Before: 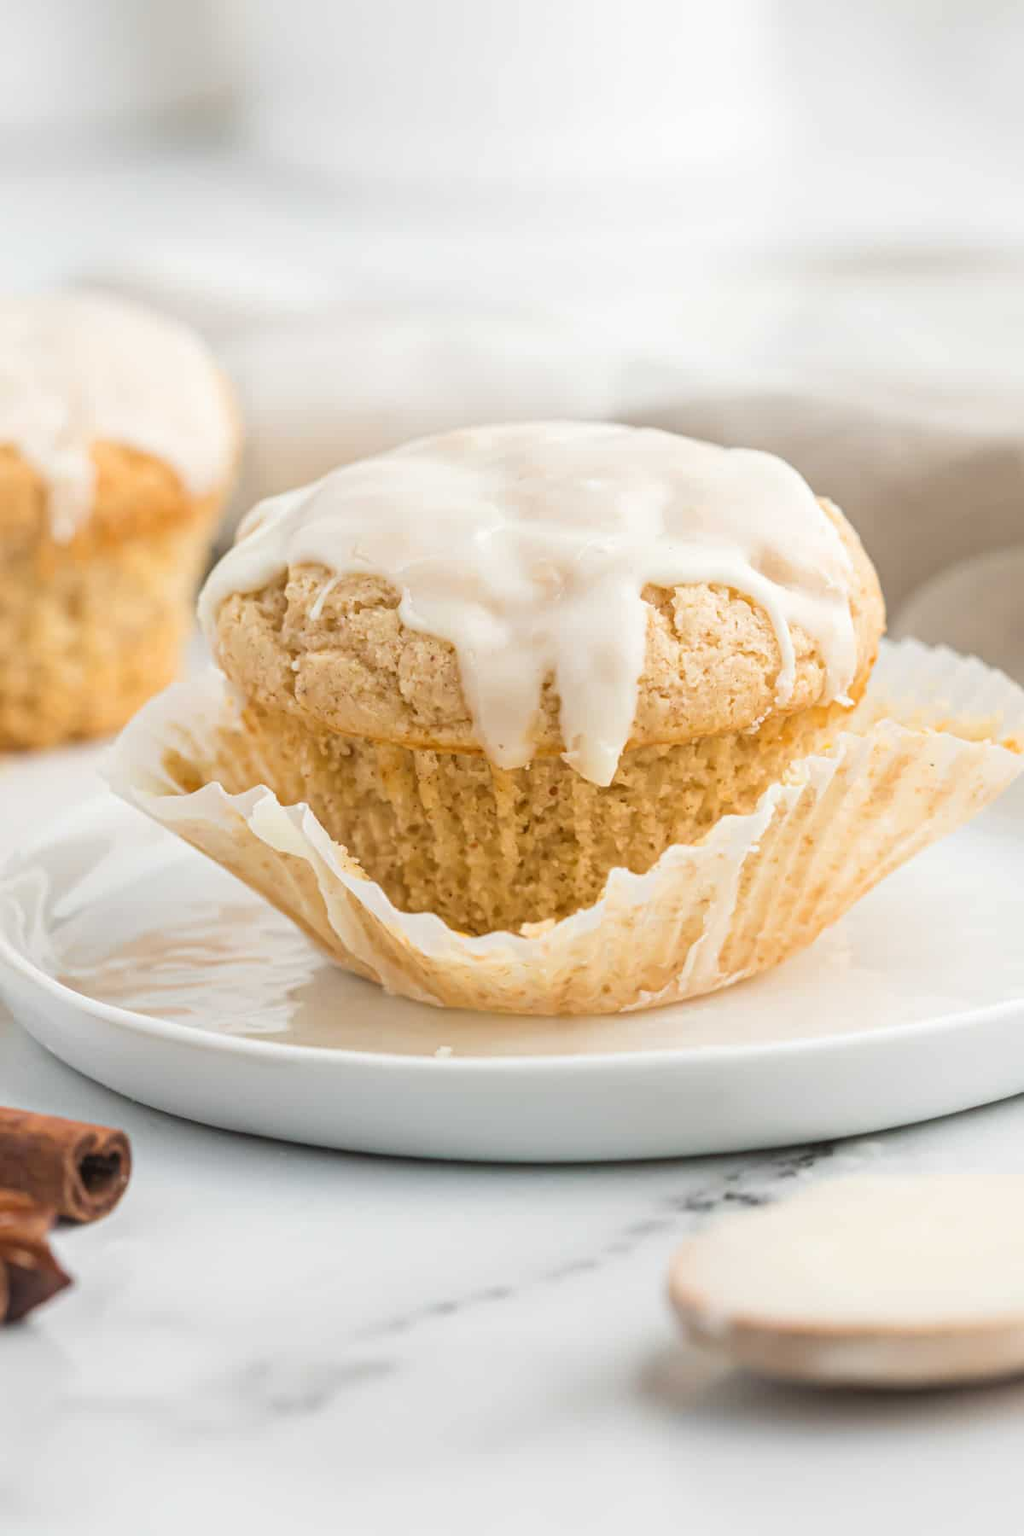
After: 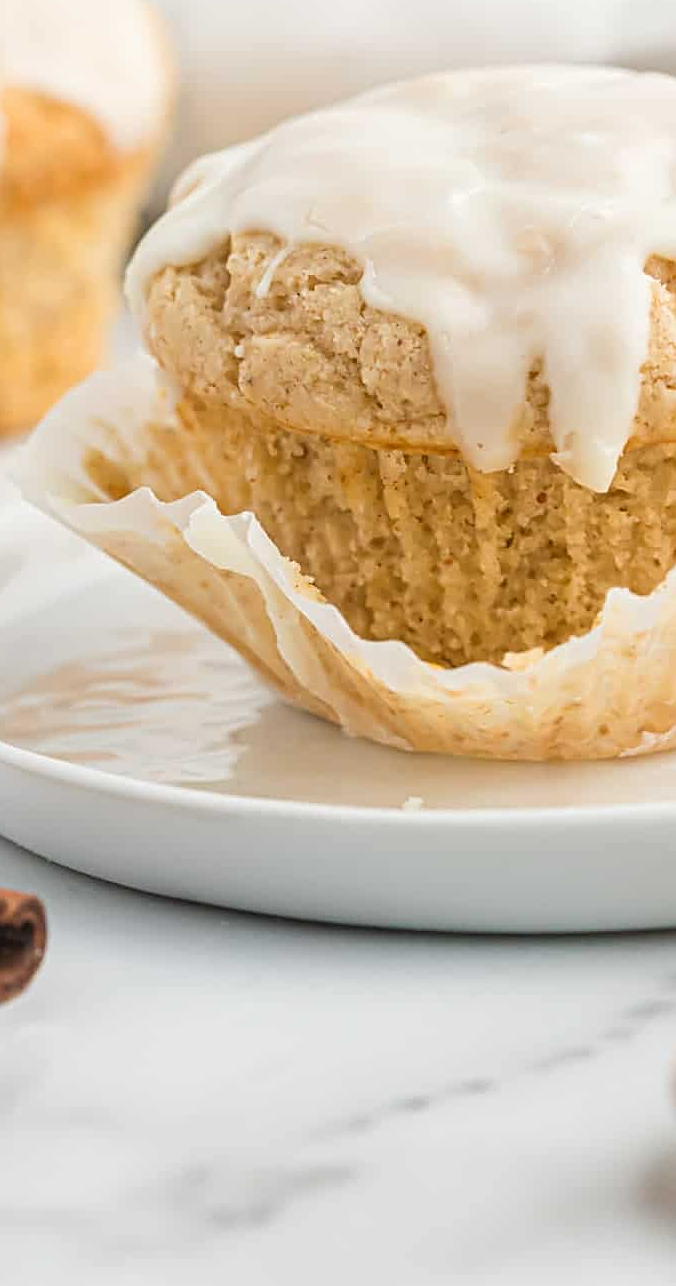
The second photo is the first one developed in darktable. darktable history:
sharpen: on, module defaults
crop: left 8.966%, top 23.852%, right 34.699%, bottom 4.703%
